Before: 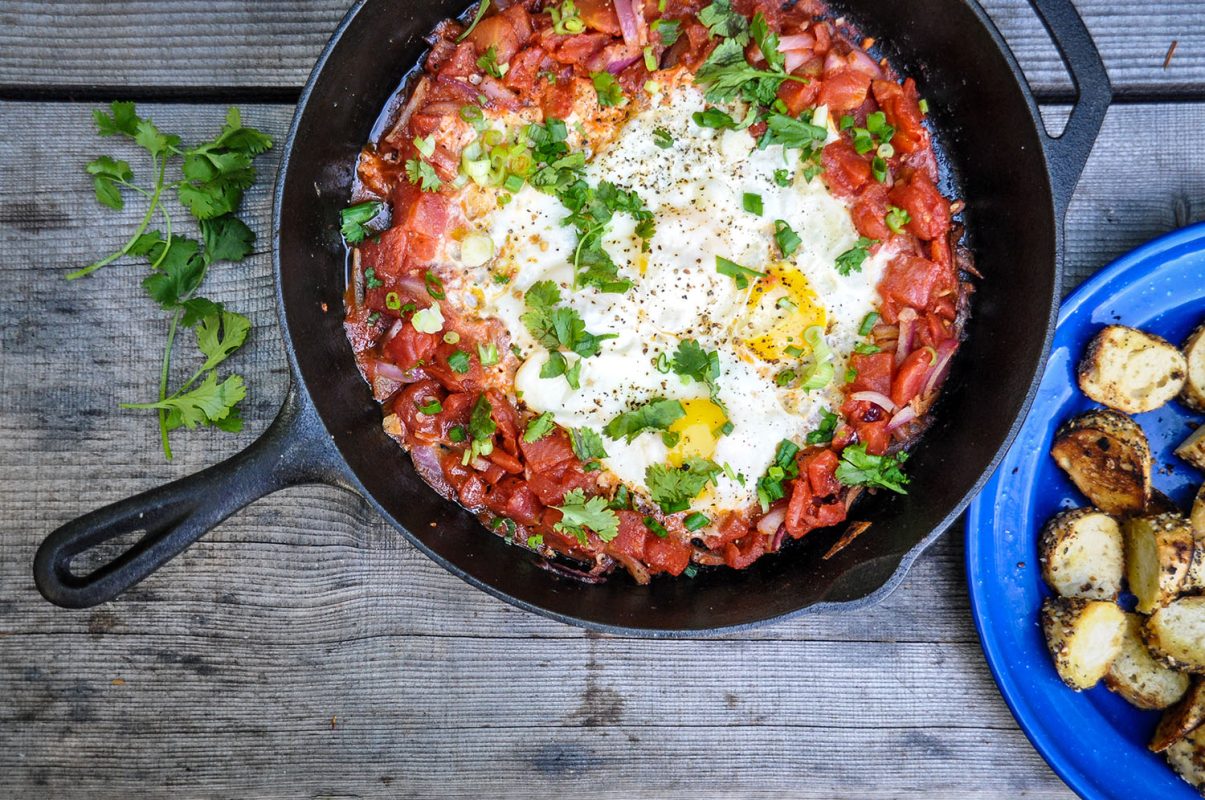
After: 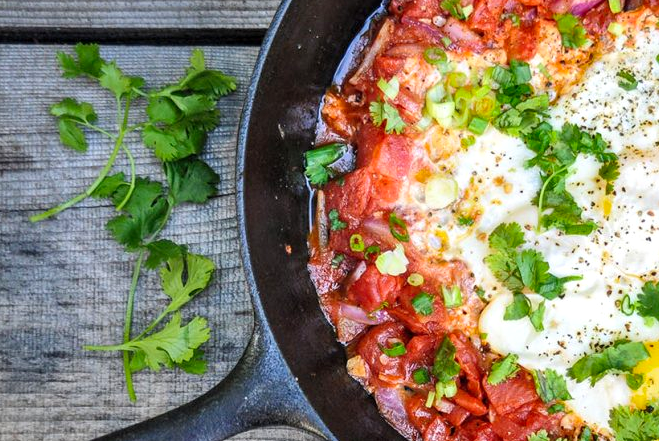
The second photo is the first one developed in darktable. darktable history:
shadows and highlights: shadows 29.36, highlights -29.38, low approximation 0.01, soften with gaussian
contrast brightness saturation: contrast 0.075, brightness 0.083, saturation 0.18
crop and rotate: left 3.04%, top 7.471%, right 42.223%, bottom 37.335%
local contrast: highlights 101%, shadows 99%, detail 120%, midtone range 0.2
